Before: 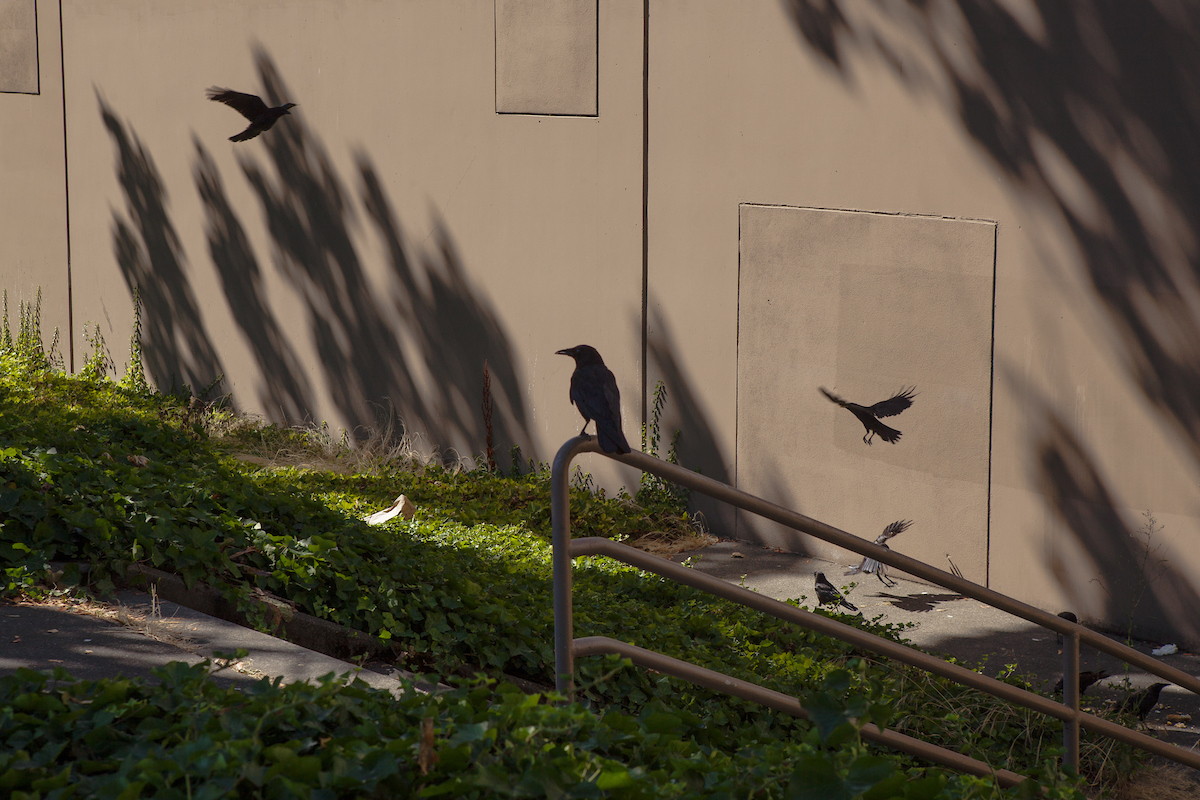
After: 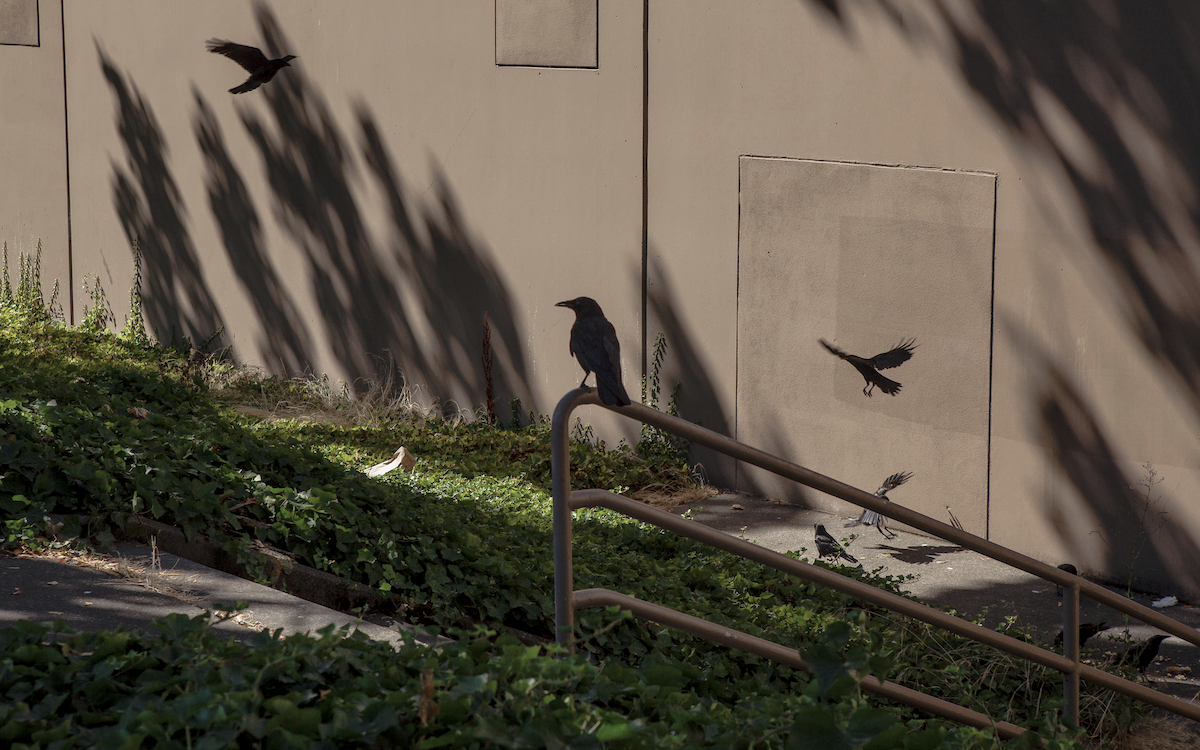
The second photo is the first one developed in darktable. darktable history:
local contrast: on, module defaults
color zones: curves: ch0 [(0, 0.5) (0.125, 0.4) (0.25, 0.5) (0.375, 0.4) (0.5, 0.4) (0.625, 0.35) (0.75, 0.35) (0.875, 0.5)]; ch1 [(0, 0.35) (0.125, 0.45) (0.25, 0.35) (0.375, 0.35) (0.5, 0.35) (0.625, 0.35) (0.75, 0.45) (0.875, 0.35)]; ch2 [(0, 0.6) (0.125, 0.5) (0.25, 0.5) (0.375, 0.6) (0.5, 0.6) (0.625, 0.5) (0.75, 0.5) (0.875, 0.5)]
crop and rotate: top 6.25%
